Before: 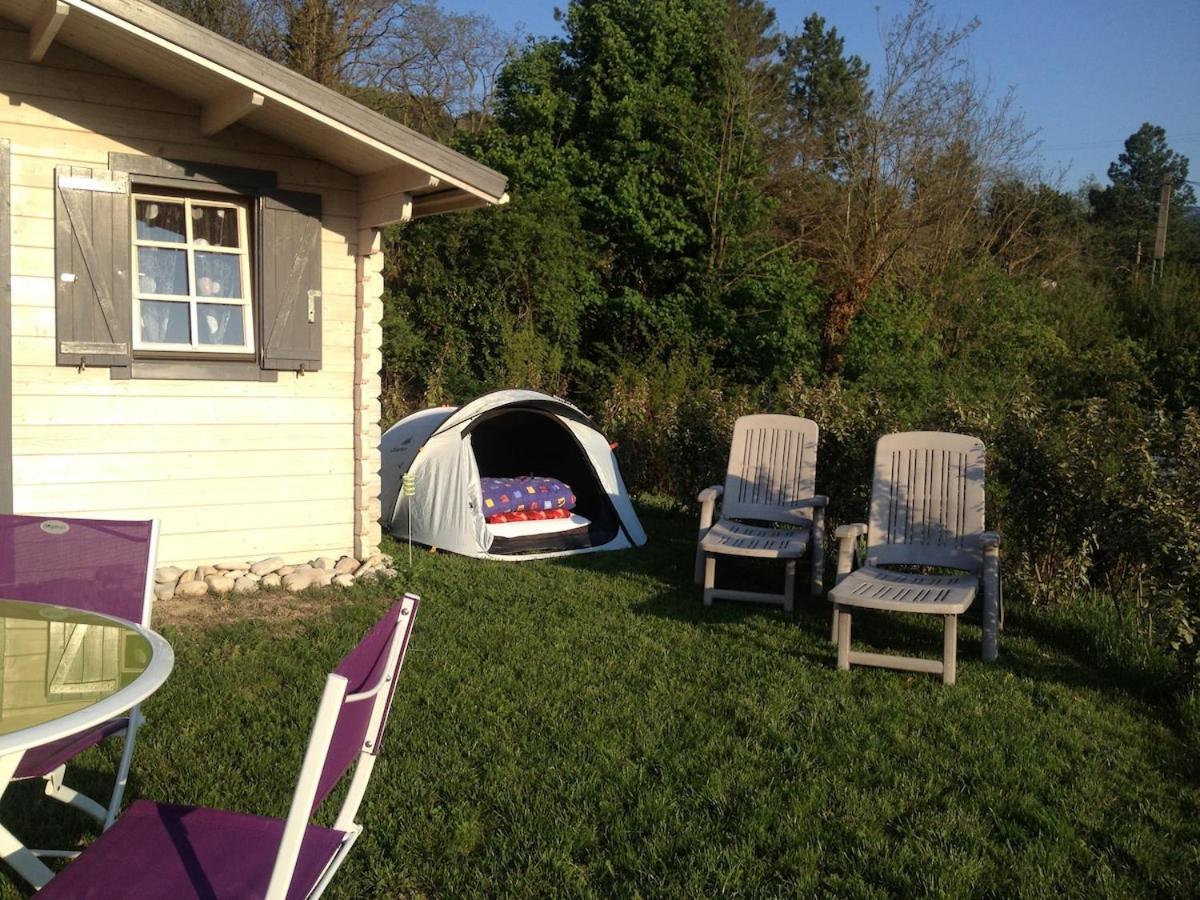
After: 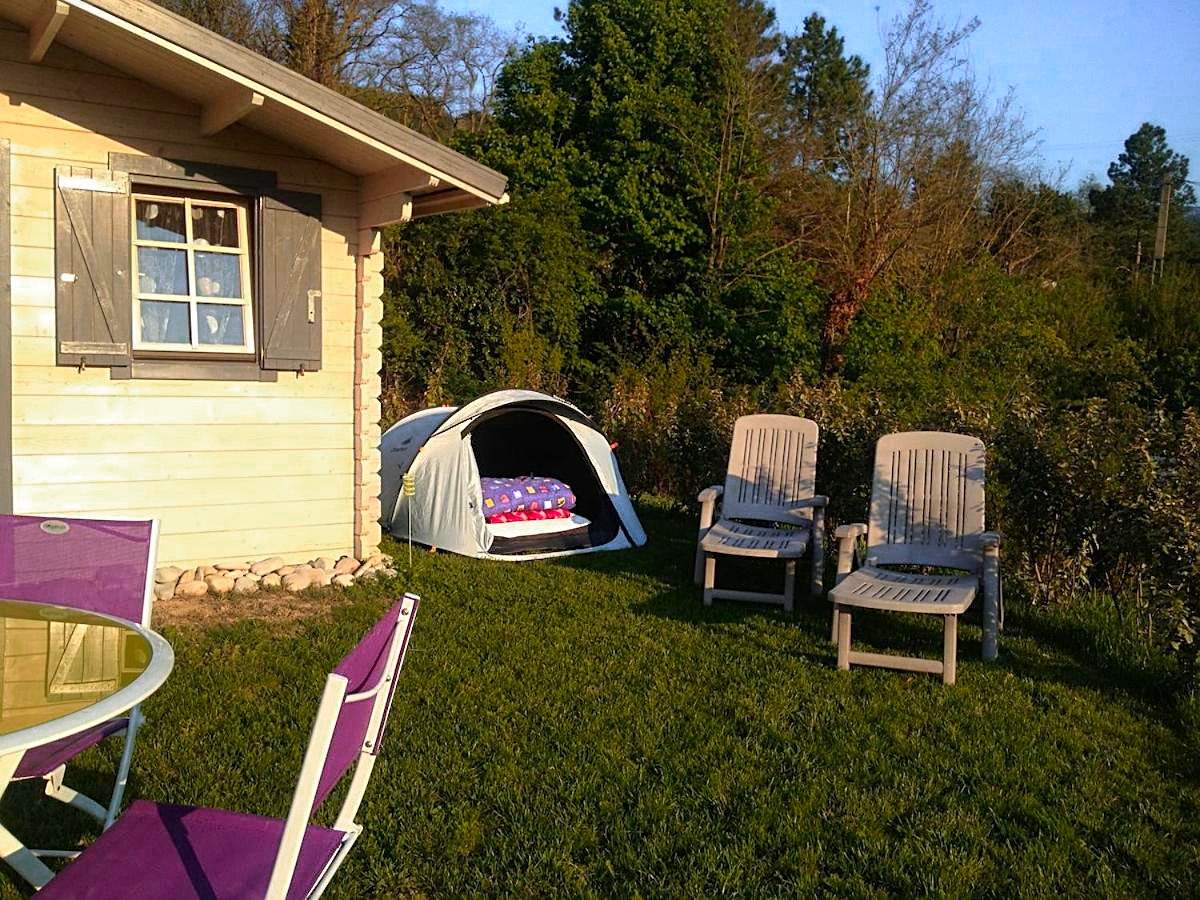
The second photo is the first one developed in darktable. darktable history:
color zones: curves: ch0 [(0.473, 0.374) (0.742, 0.784)]; ch1 [(0.354, 0.737) (0.742, 0.705)]; ch2 [(0.318, 0.421) (0.758, 0.532)]
sharpen: on, module defaults
